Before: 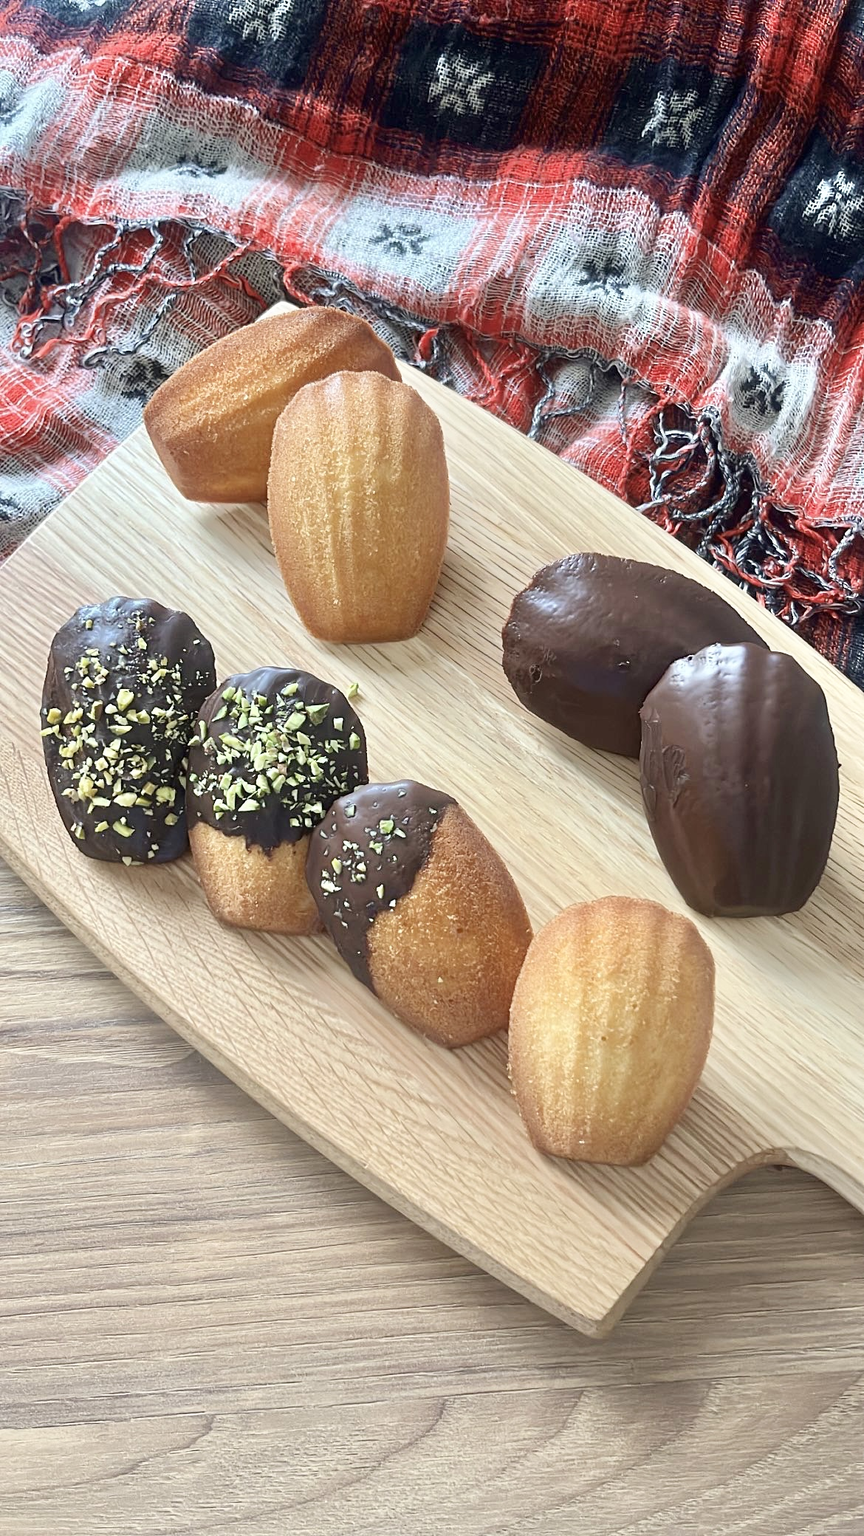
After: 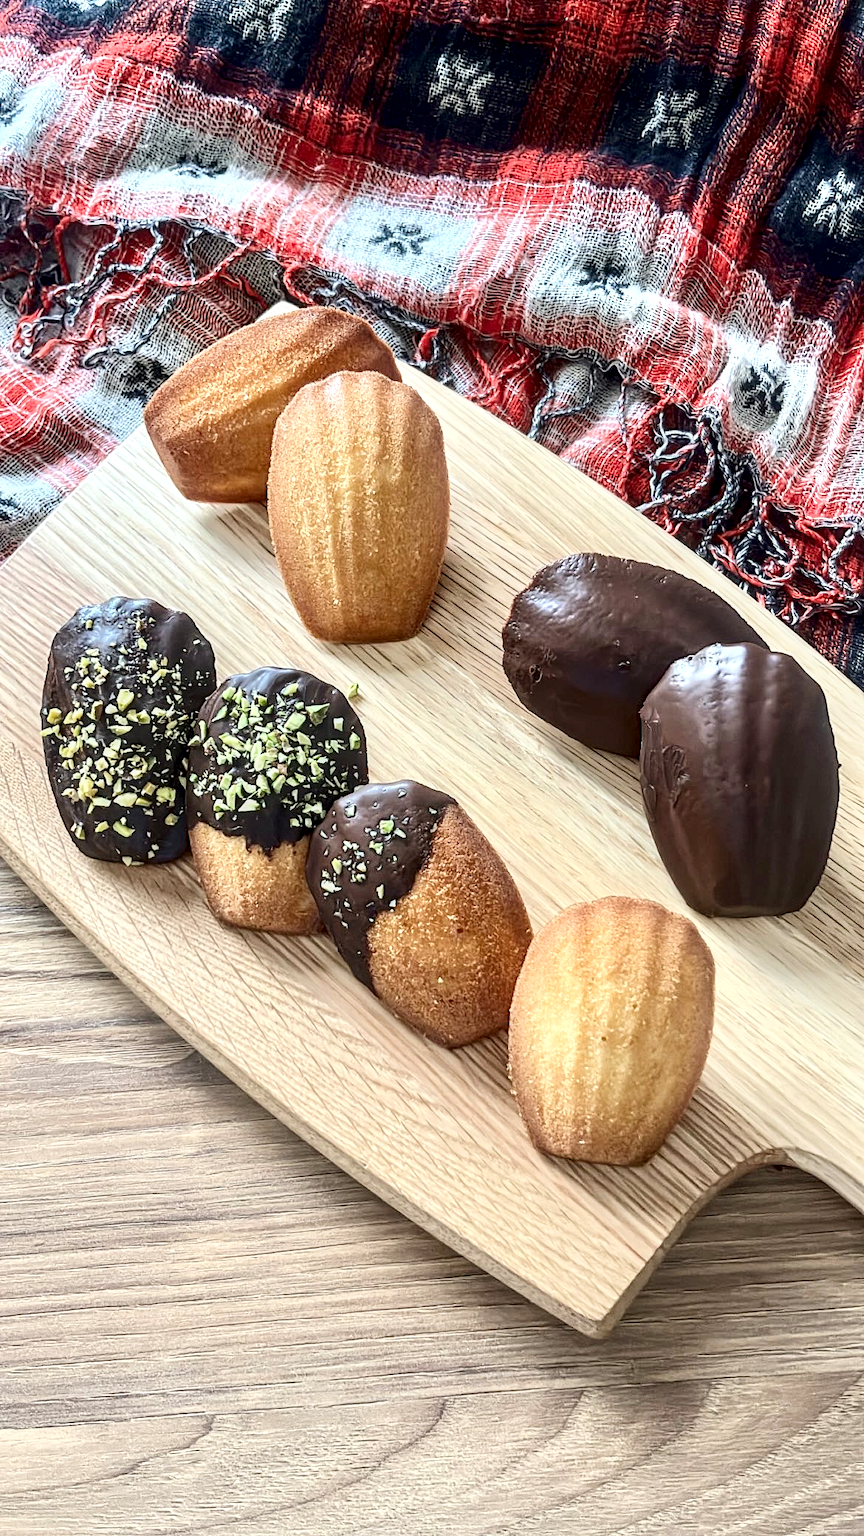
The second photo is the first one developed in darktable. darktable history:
local contrast: detail 150%
contrast brightness saturation: contrast 0.22
